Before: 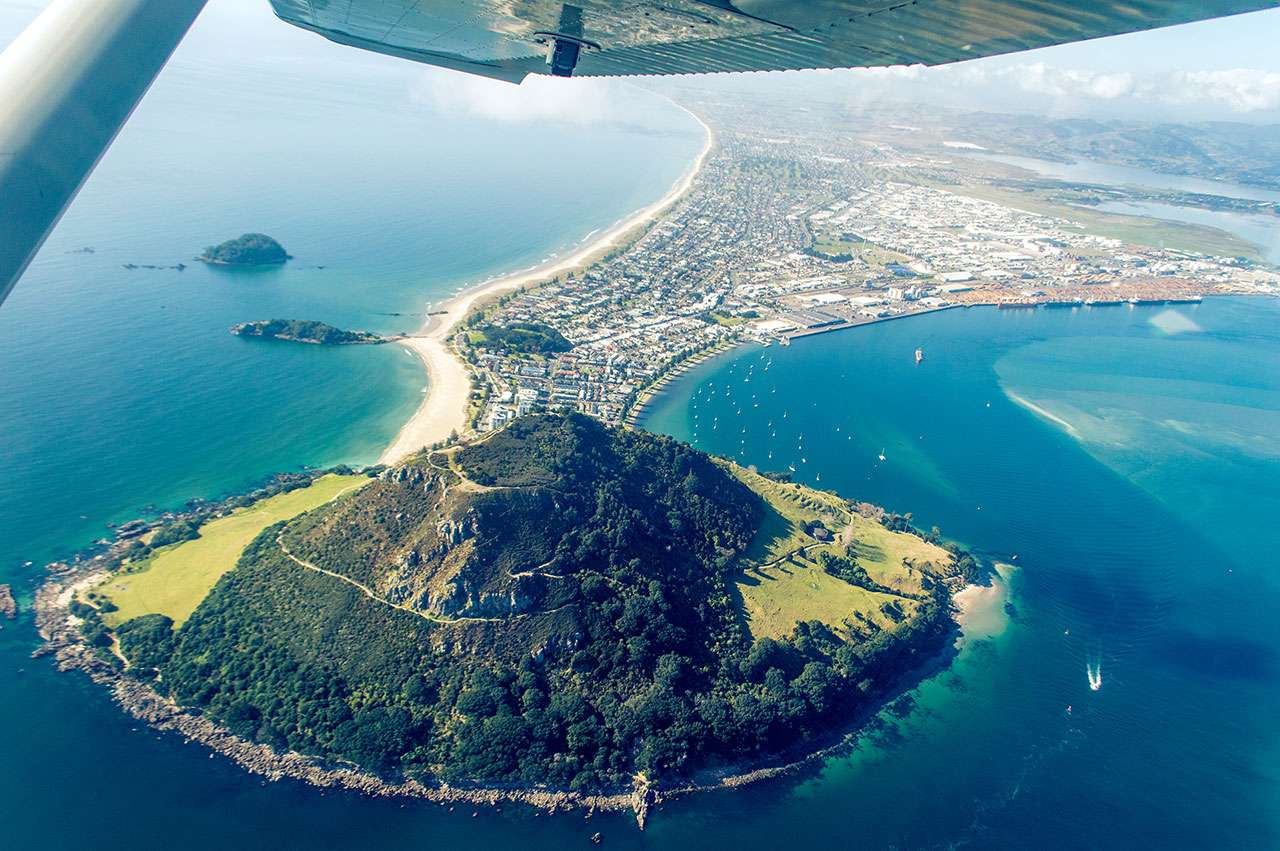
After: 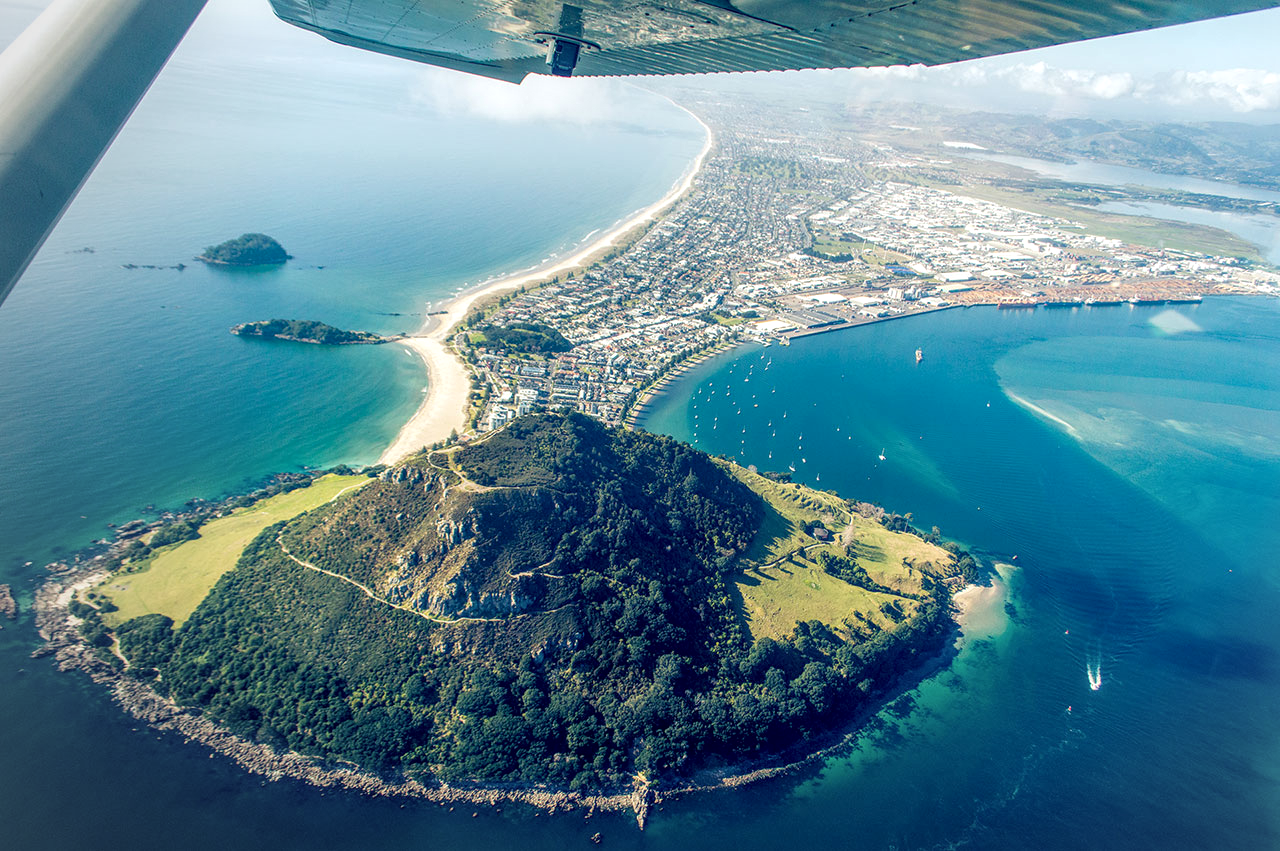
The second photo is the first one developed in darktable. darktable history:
vignetting: fall-off radius 93.98%, center (0.219, -0.232), unbound false
local contrast: on, module defaults
